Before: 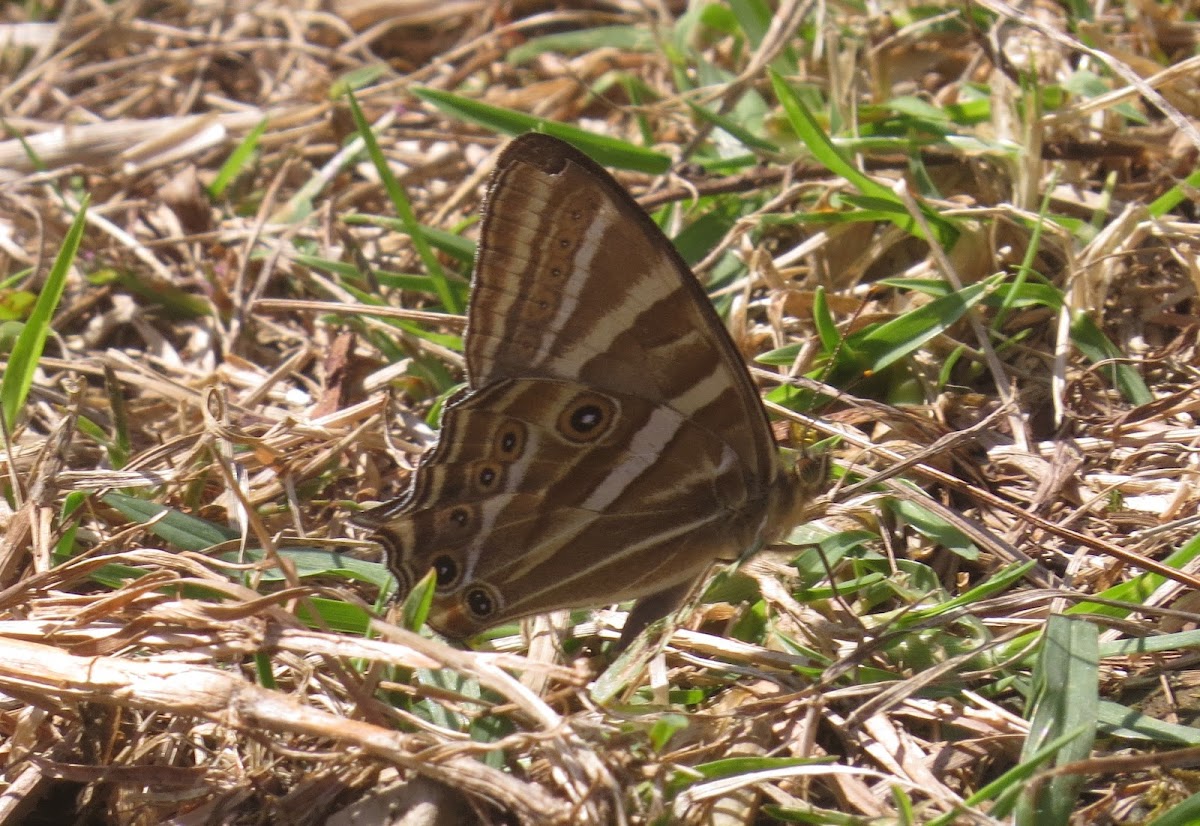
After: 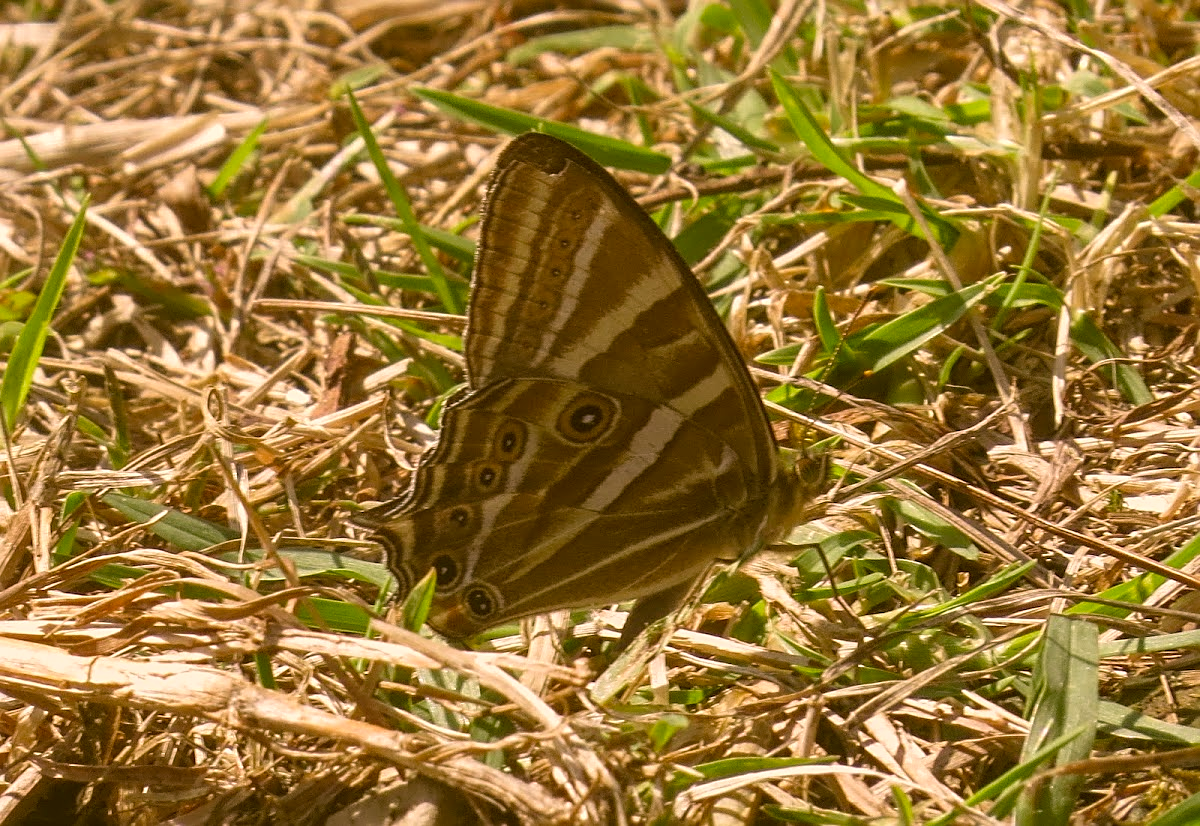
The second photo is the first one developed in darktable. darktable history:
exposure: compensate exposure bias true, compensate highlight preservation false
sharpen: on, module defaults
color correction: highlights a* 8.68, highlights b* 15.48, shadows a* -0.503, shadows b* 26.25
local contrast: detail 110%
